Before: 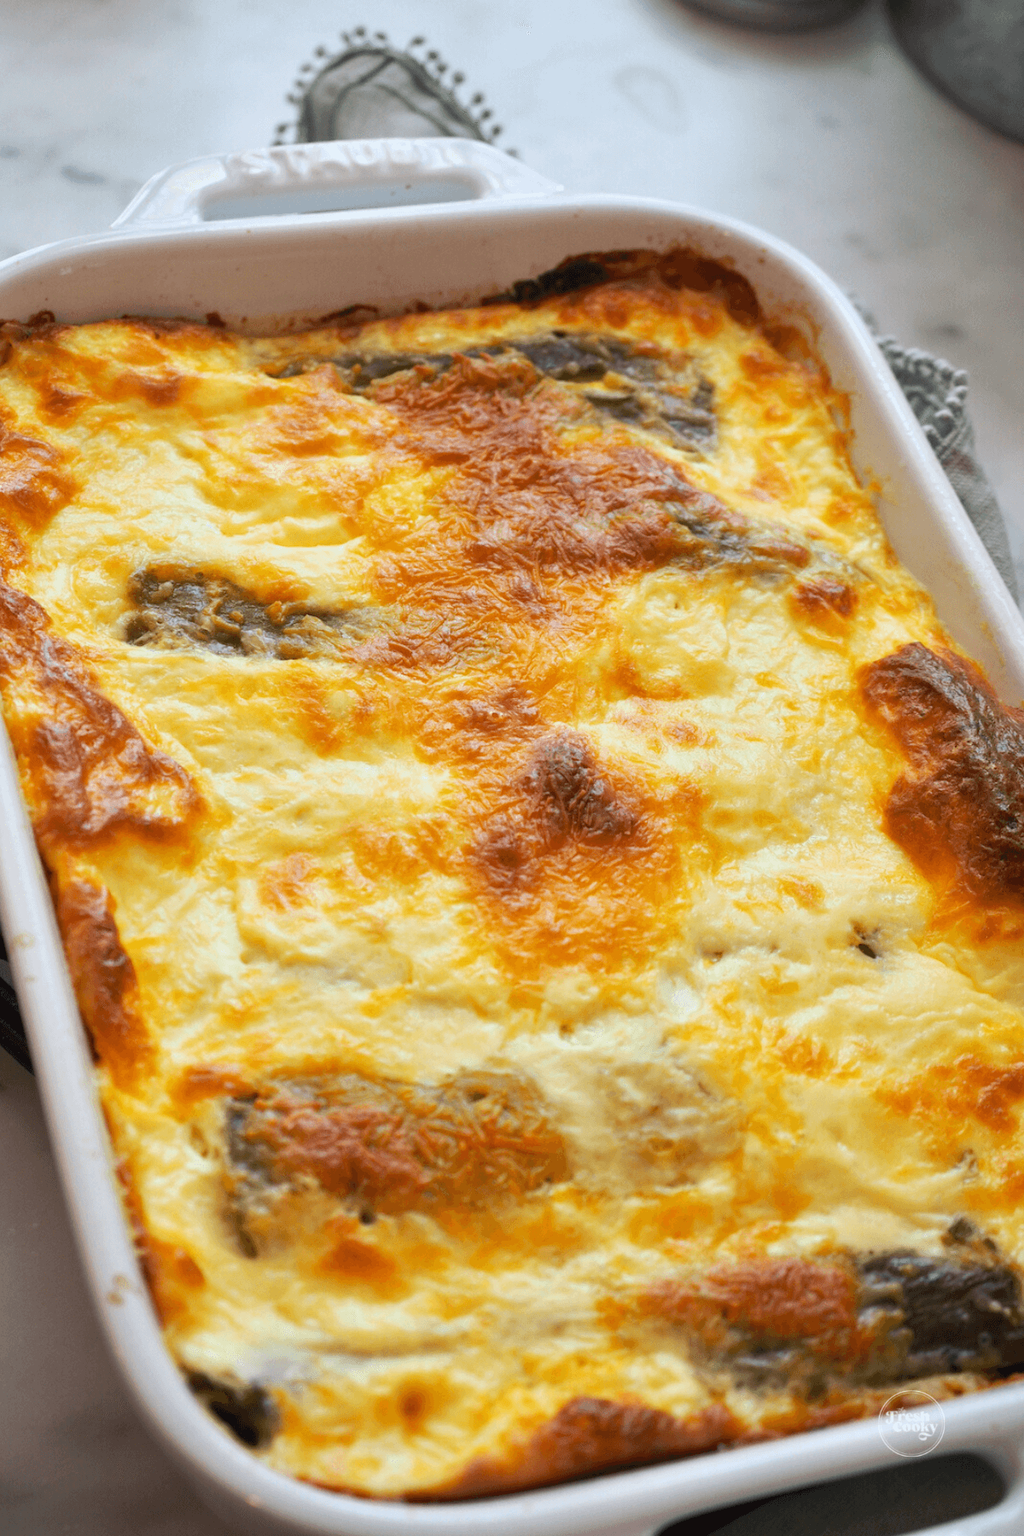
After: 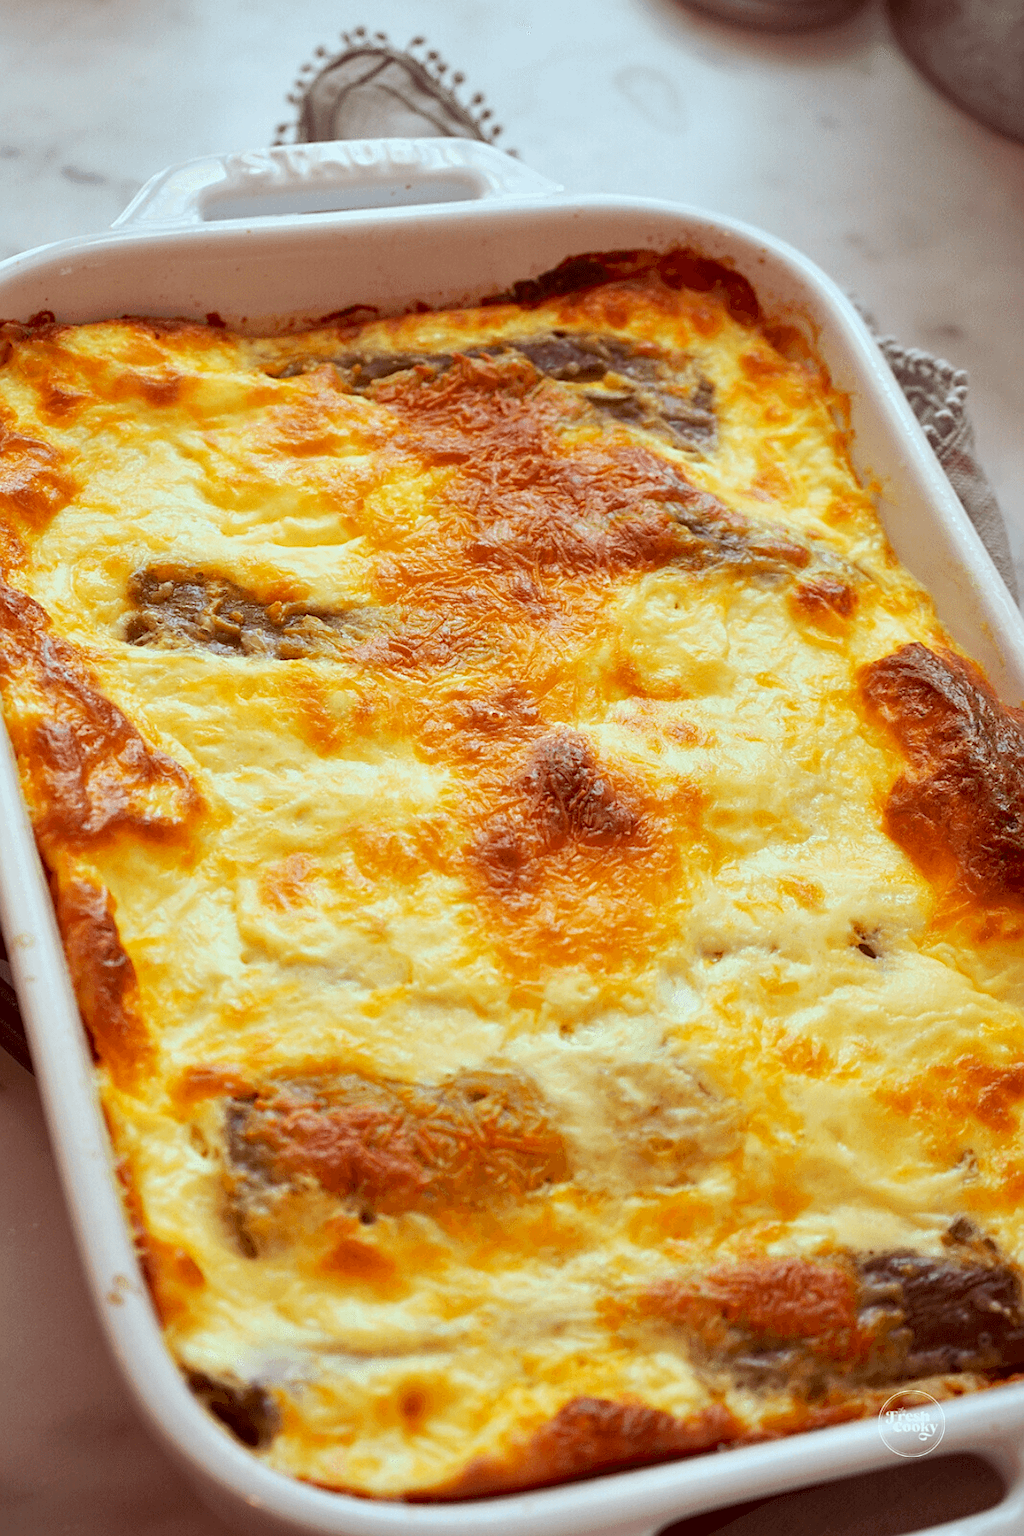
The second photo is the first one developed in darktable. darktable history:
sharpen: on, module defaults
color correction: highlights a* -7.06, highlights b* -0.164, shadows a* 20.45, shadows b* 12.1
